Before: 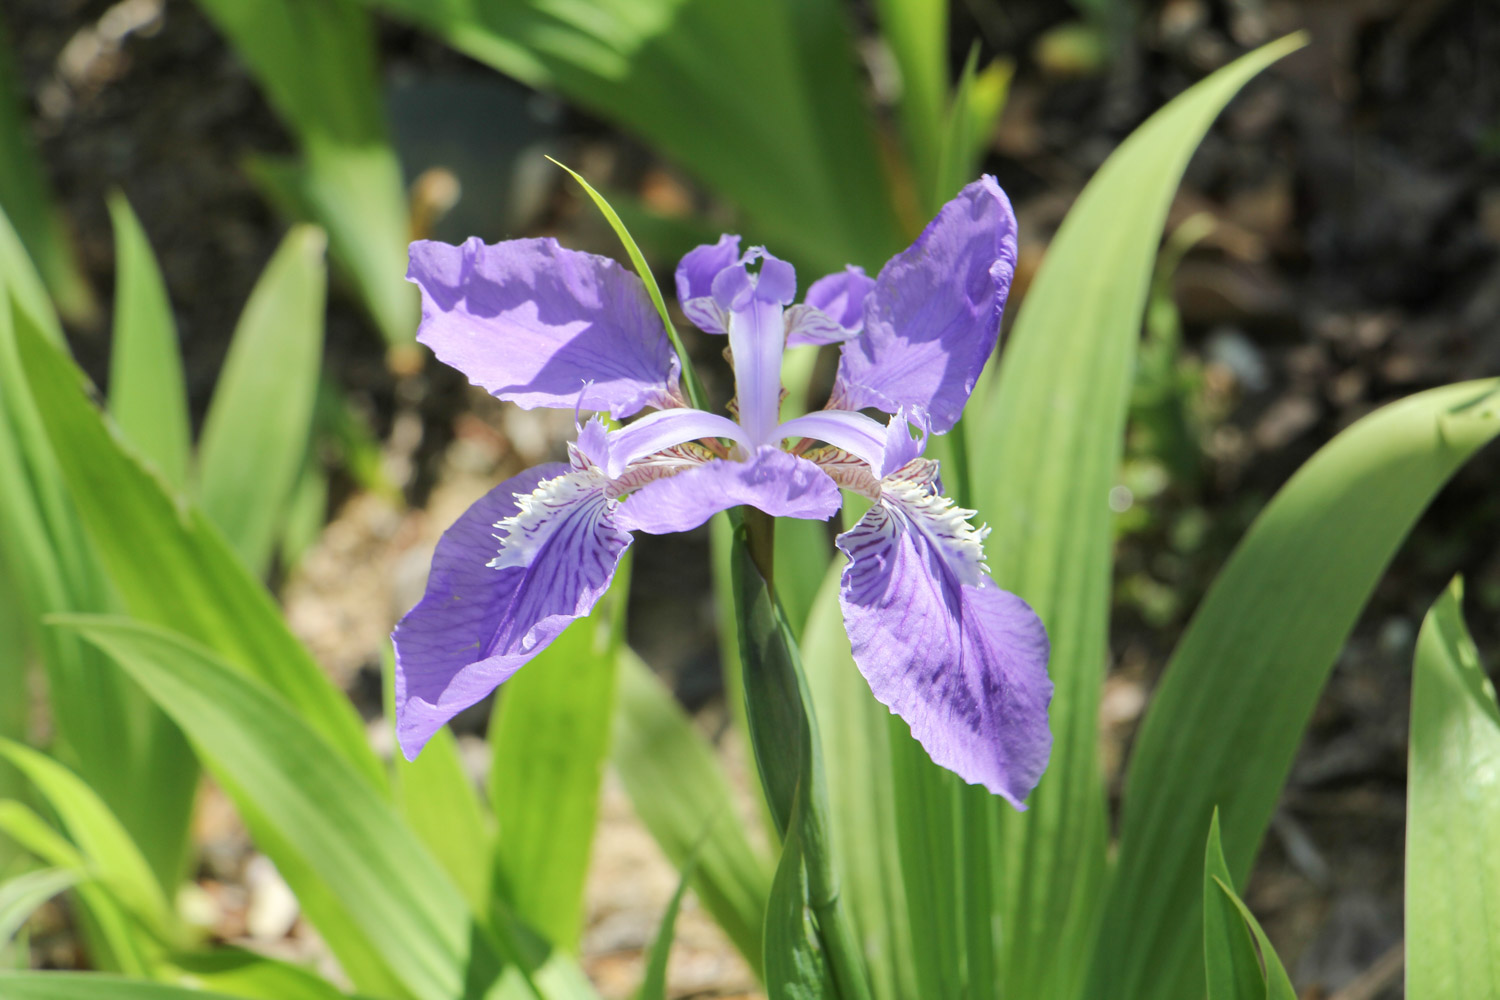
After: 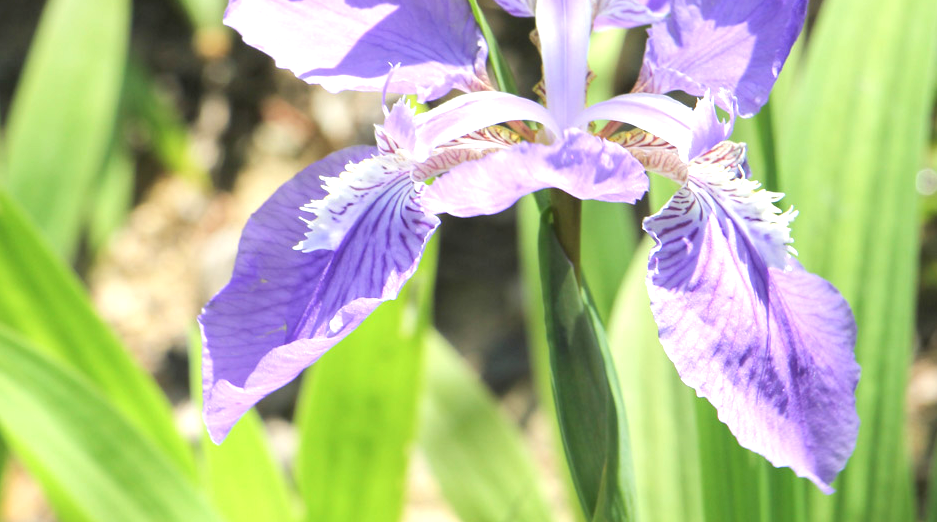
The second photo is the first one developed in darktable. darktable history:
crop: left 12.9%, top 31.725%, right 24.609%, bottom 16.002%
exposure: black level correction 0, exposure 0.693 EV, compensate highlight preservation false
